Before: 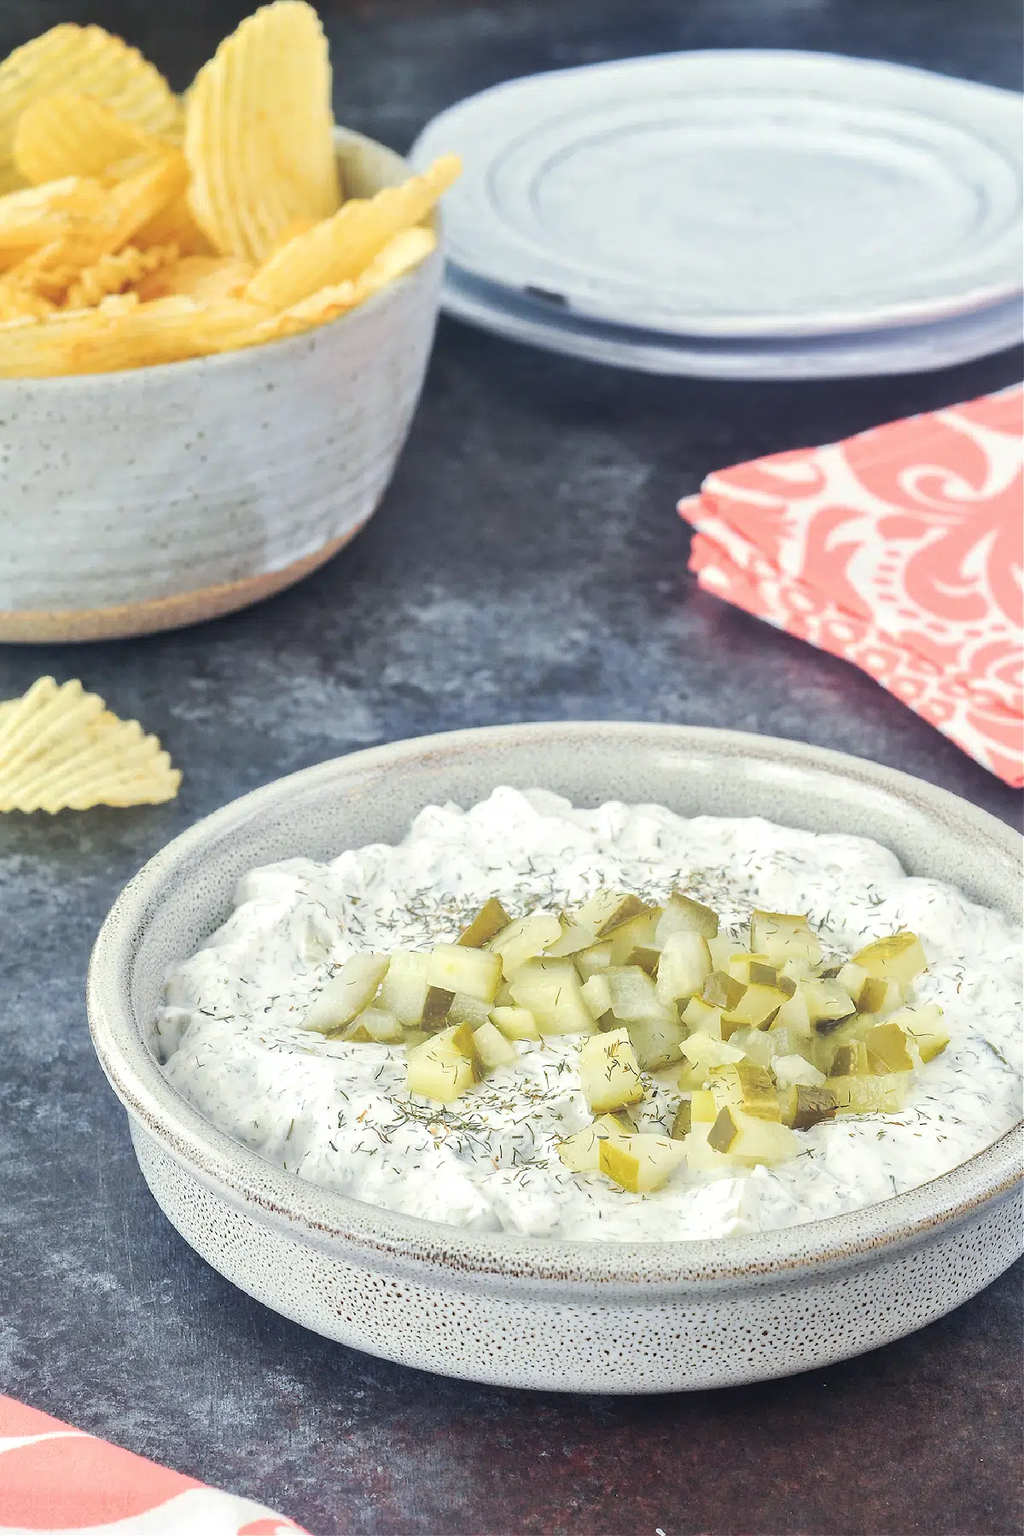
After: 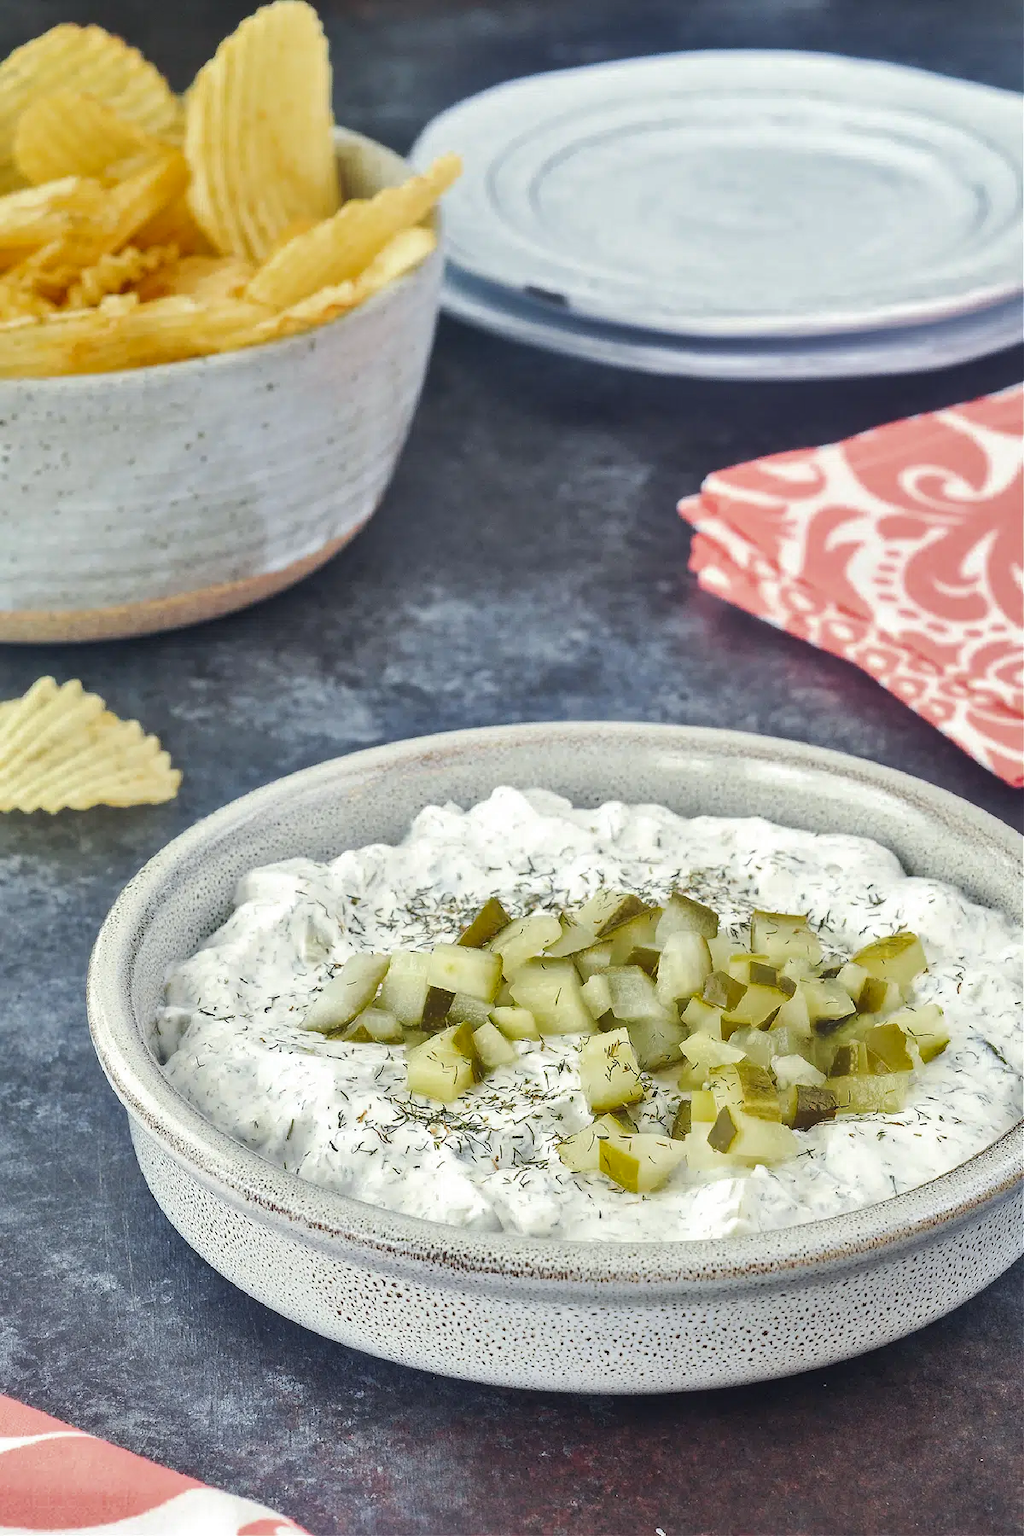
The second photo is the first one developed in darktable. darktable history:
shadows and highlights: shadows 22.19, highlights -48.47, soften with gaussian
color zones: curves: ch0 [(0, 0.444) (0.143, 0.442) (0.286, 0.441) (0.429, 0.441) (0.571, 0.441) (0.714, 0.441) (0.857, 0.442) (1, 0.444)]
